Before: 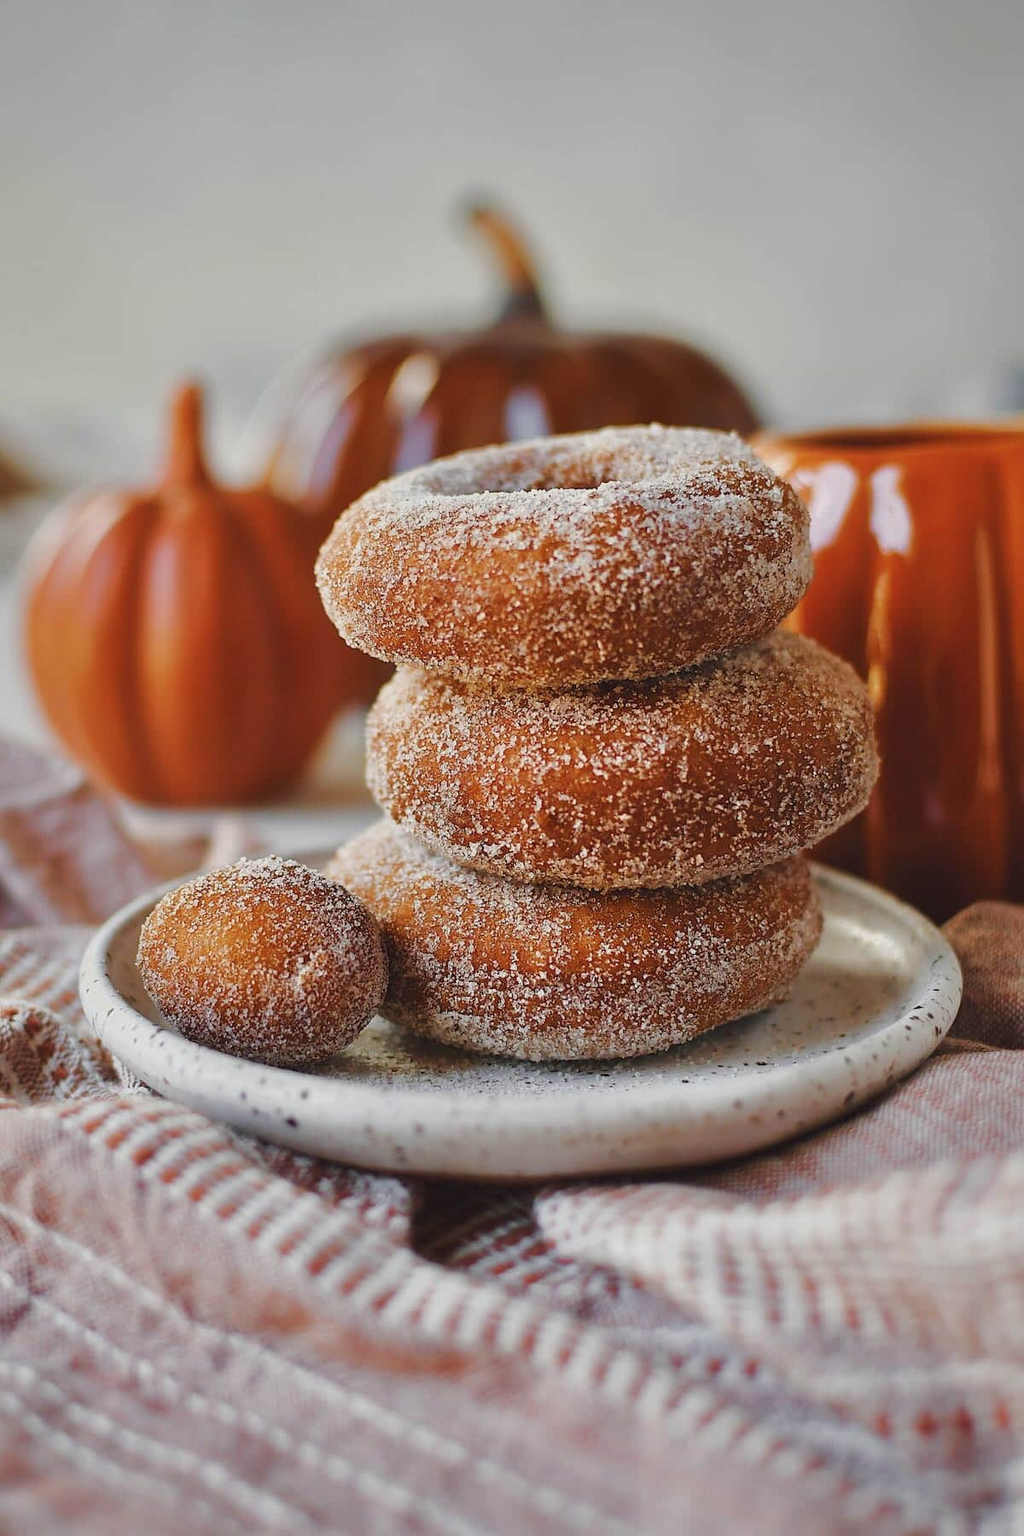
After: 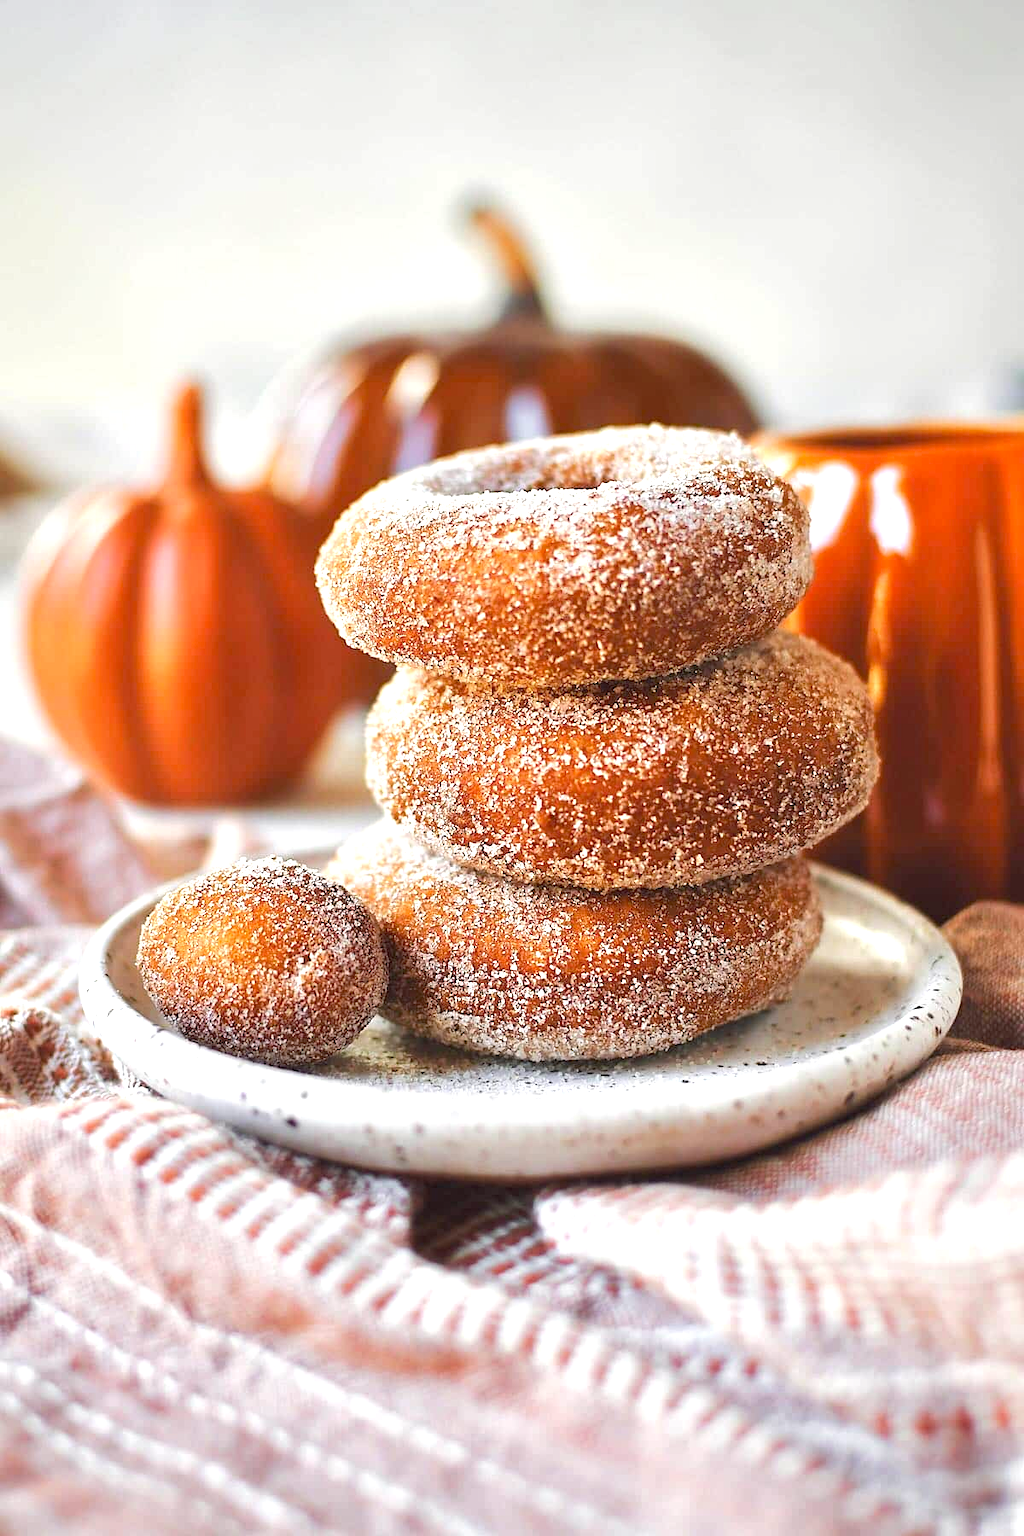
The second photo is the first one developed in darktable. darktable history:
exposure: black level correction 0, exposure 1.097 EV, compensate highlight preservation false
